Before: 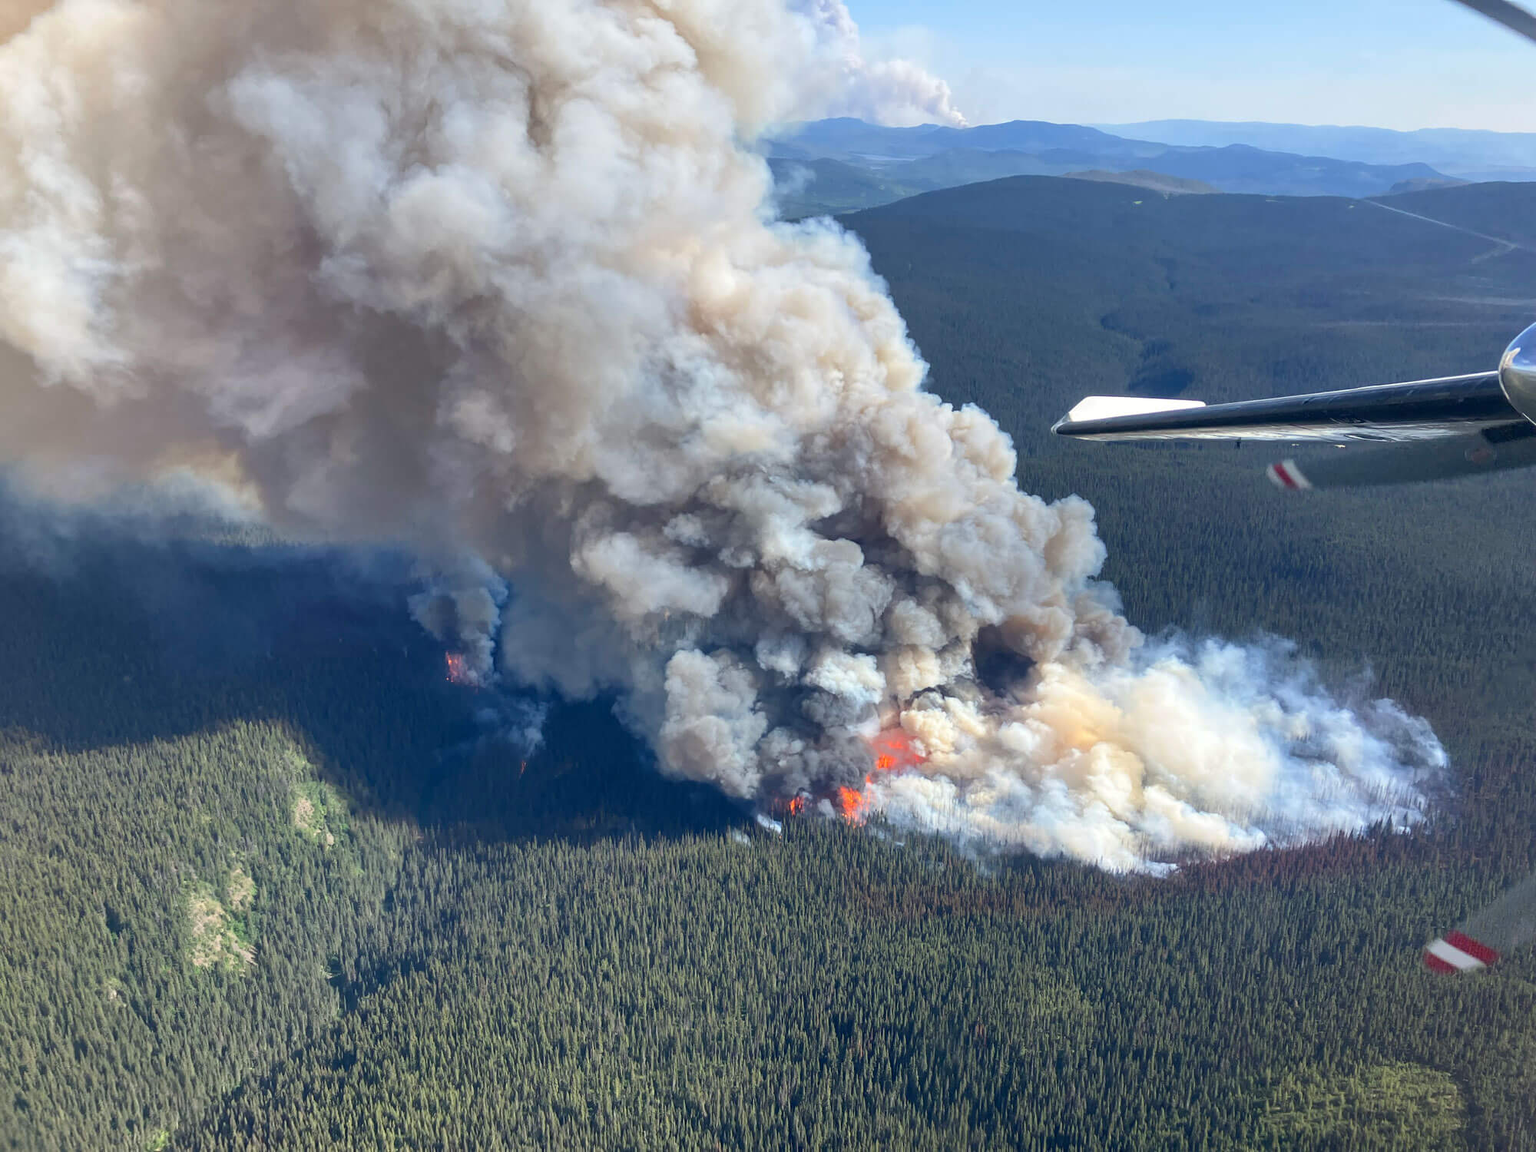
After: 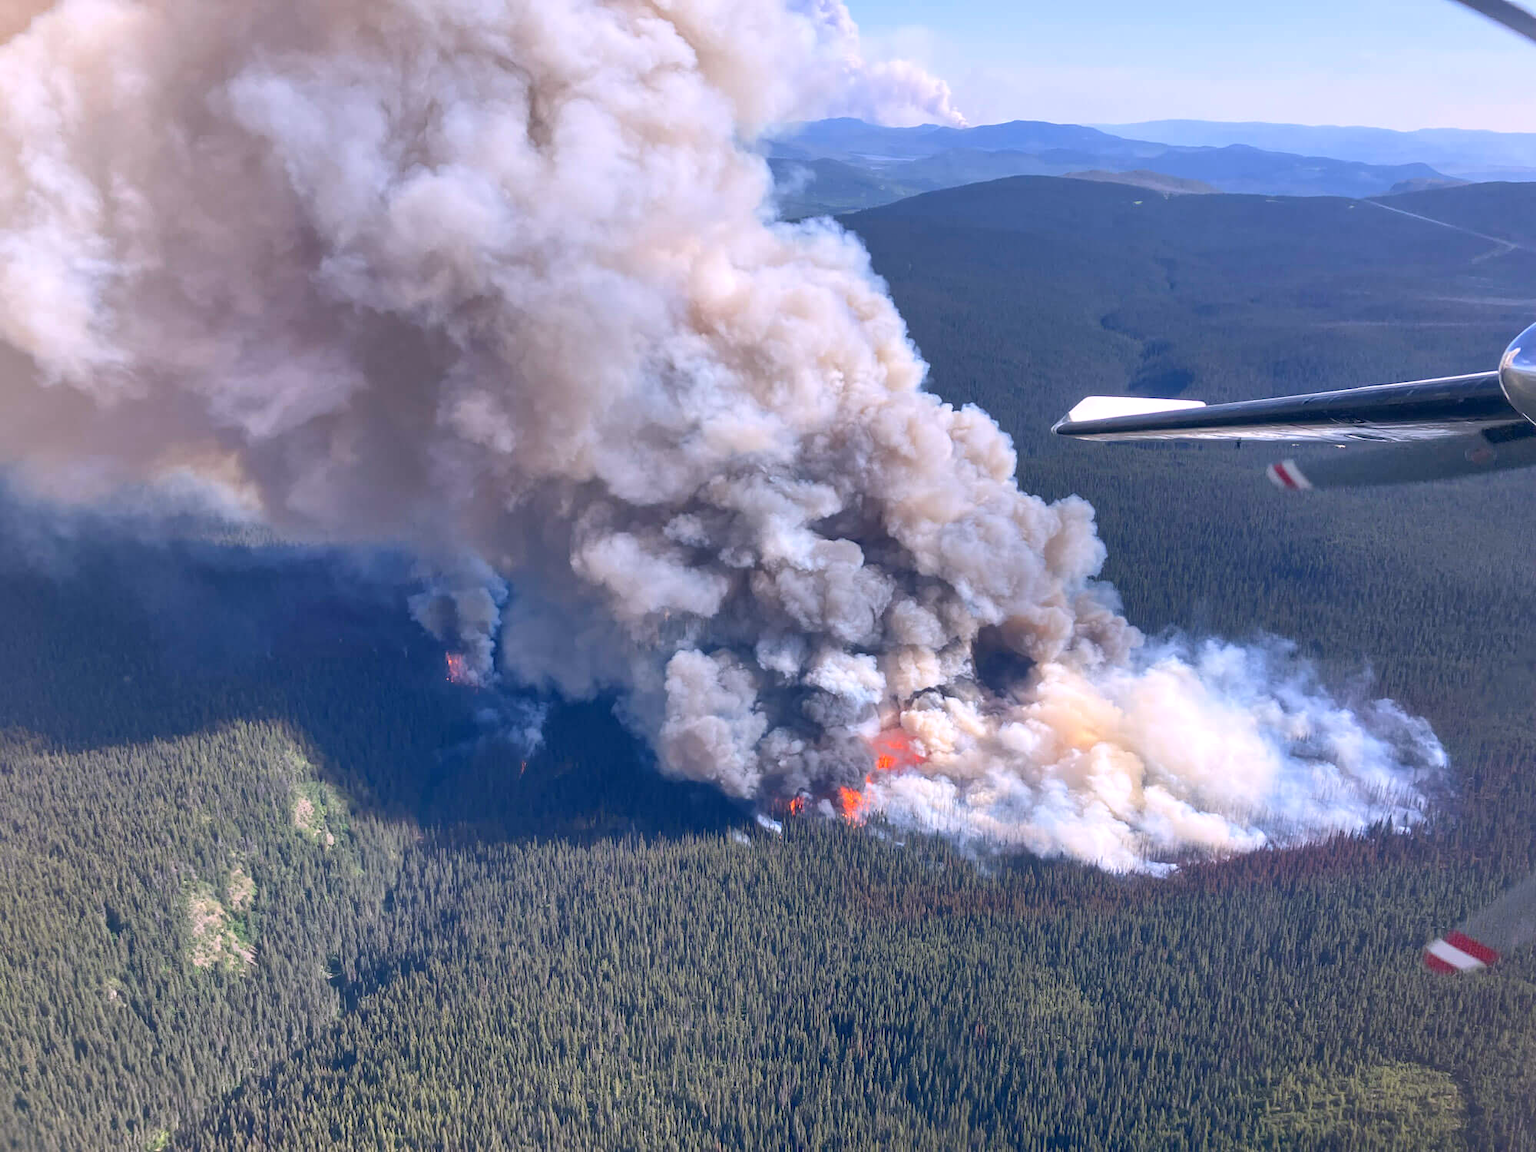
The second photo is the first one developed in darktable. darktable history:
white balance: red 1.066, blue 1.119
shadows and highlights: shadows 43.06, highlights 6.94
